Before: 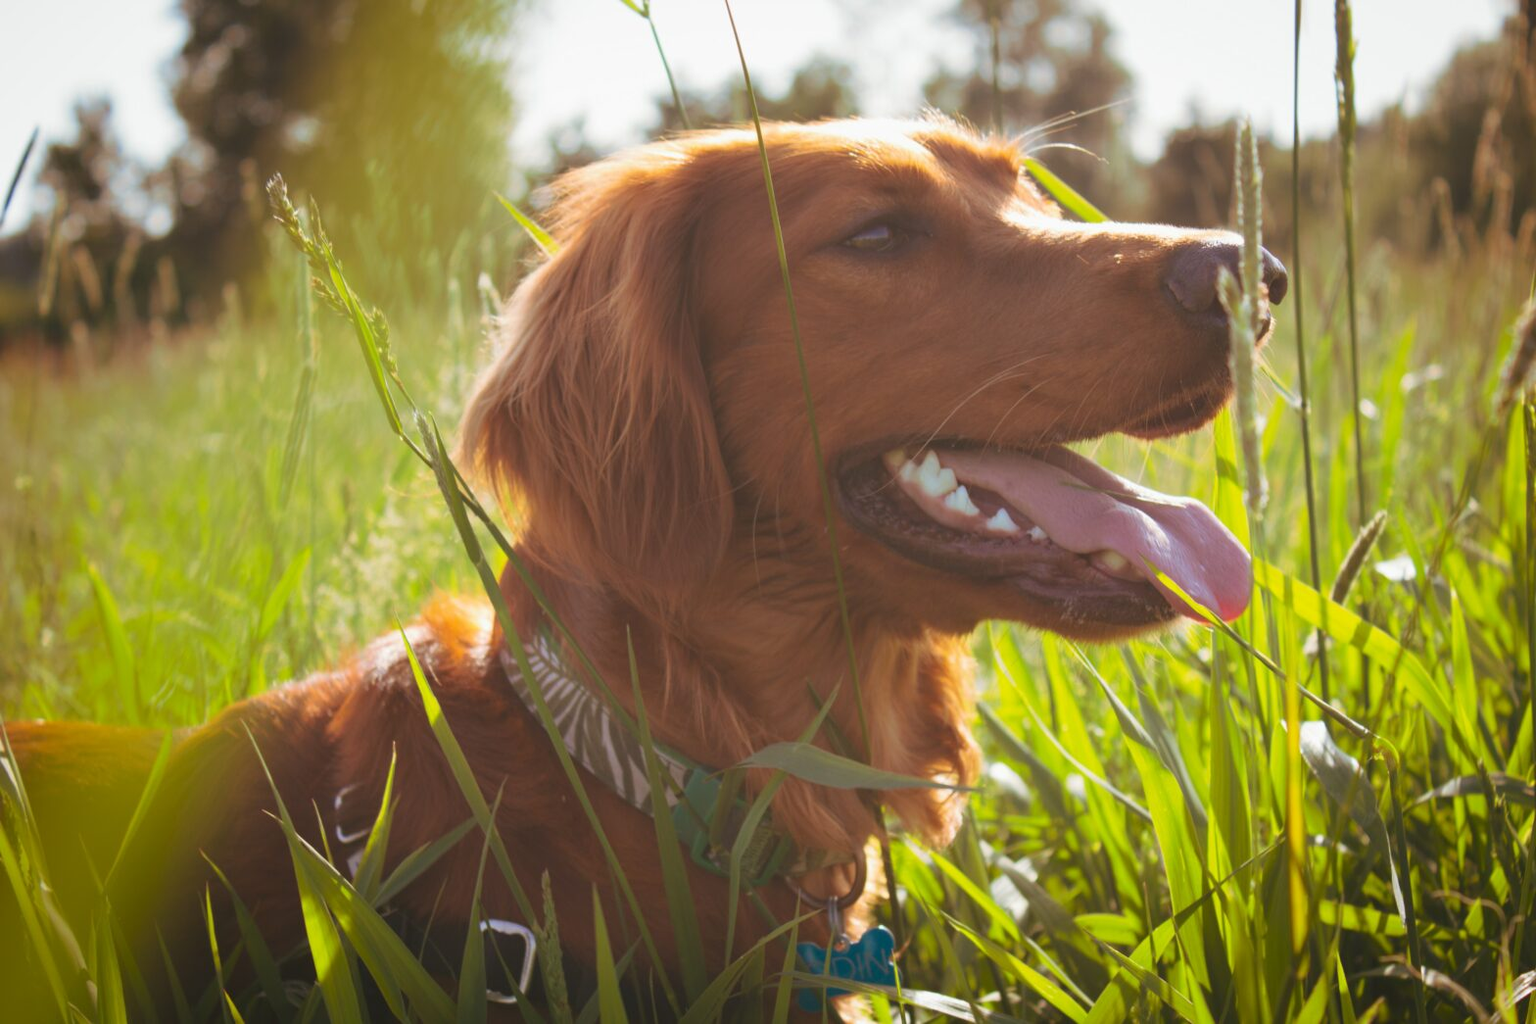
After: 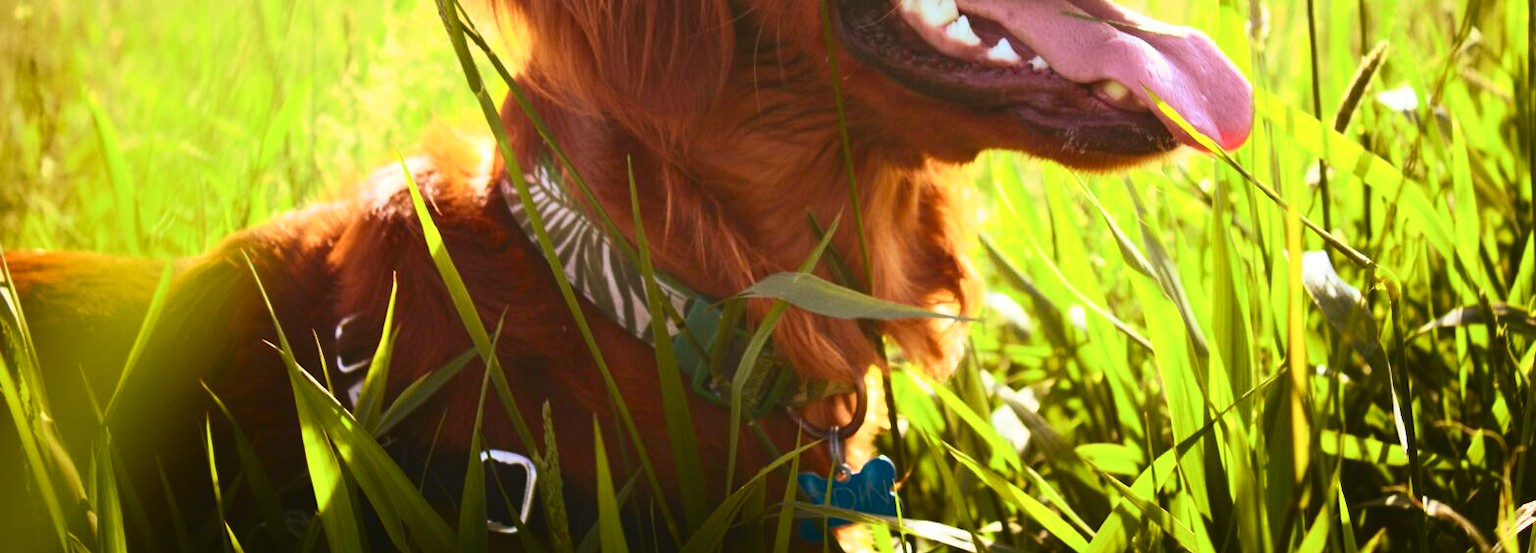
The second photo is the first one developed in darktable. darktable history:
tone equalizer: -8 EV -0.384 EV, -7 EV -0.37 EV, -6 EV -0.334 EV, -5 EV -0.212 EV, -3 EV 0.253 EV, -2 EV 0.354 EV, -1 EV 0.41 EV, +0 EV 0.438 EV, edges refinement/feathering 500, mask exposure compensation -1.57 EV, preserve details no
crop and rotate: top 45.997%, right 0.113%
tone curve: curves: ch0 [(0, 0) (0.187, 0.12) (0.384, 0.363) (0.577, 0.681) (0.735, 0.881) (0.864, 0.959) (1, 0.987)]; ch1 [(0, 0) (0.402, 0.36) (0.476, 0.466) (0.501, 0.501) (0.518, 0.514) (0.564, 0.614) (0.614, 0.664) (0.741, 0.829) (1, 1)]; ch2 [(0, 0) (0.429, 0.387) (0.483, 0.481) (0.503, 0.501) (0.522, 0.531) (0.564, 0.605) (0.615, 0.697) (0.702, 0.774) (1, 0.895)], color space Lab, independent channels, preserve colors none
exposure: black level correction 0, compensate highlight preservation false
